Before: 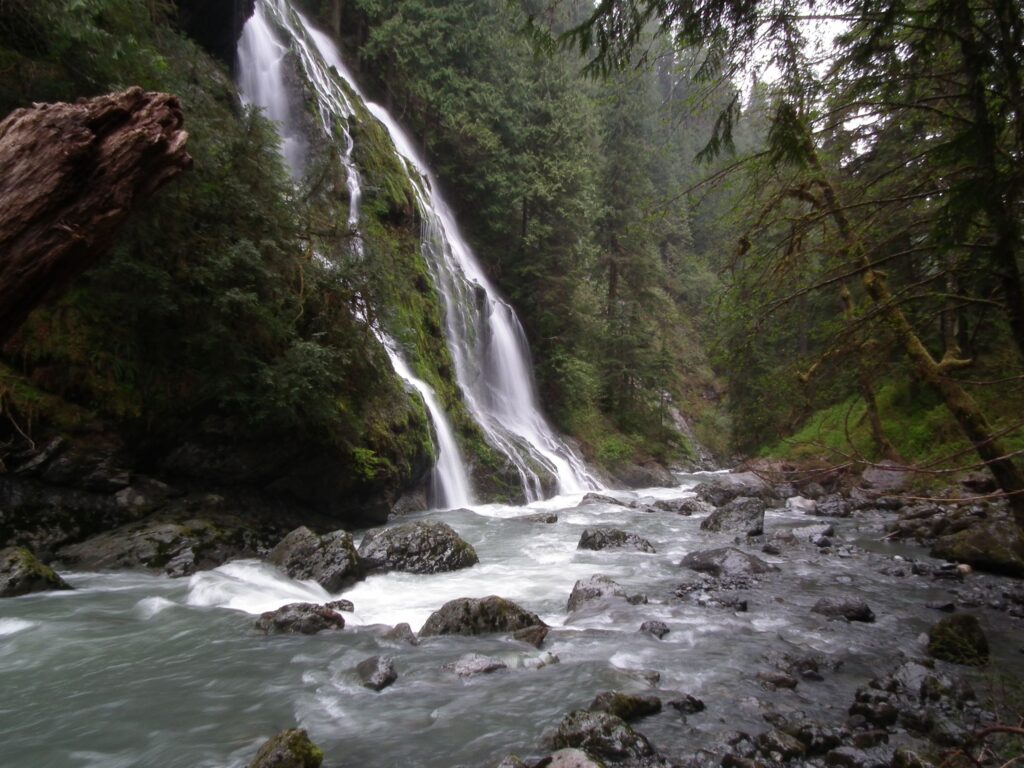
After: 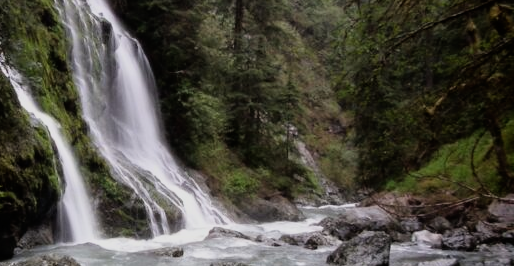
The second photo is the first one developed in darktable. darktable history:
crop: left 36.607%, top 34.735%, right 13.146%, bottom 30.611%
filmic rgb: black relative exposure -11.88 EV, white relative exposure 5.43 EV, threshold 3 EV, hardness 4.49, latitude 50%, contrast 1.14, color science v5 (2021), contrast in shadows safe, contrast in highlights safe, enable highlight reconstruction true
